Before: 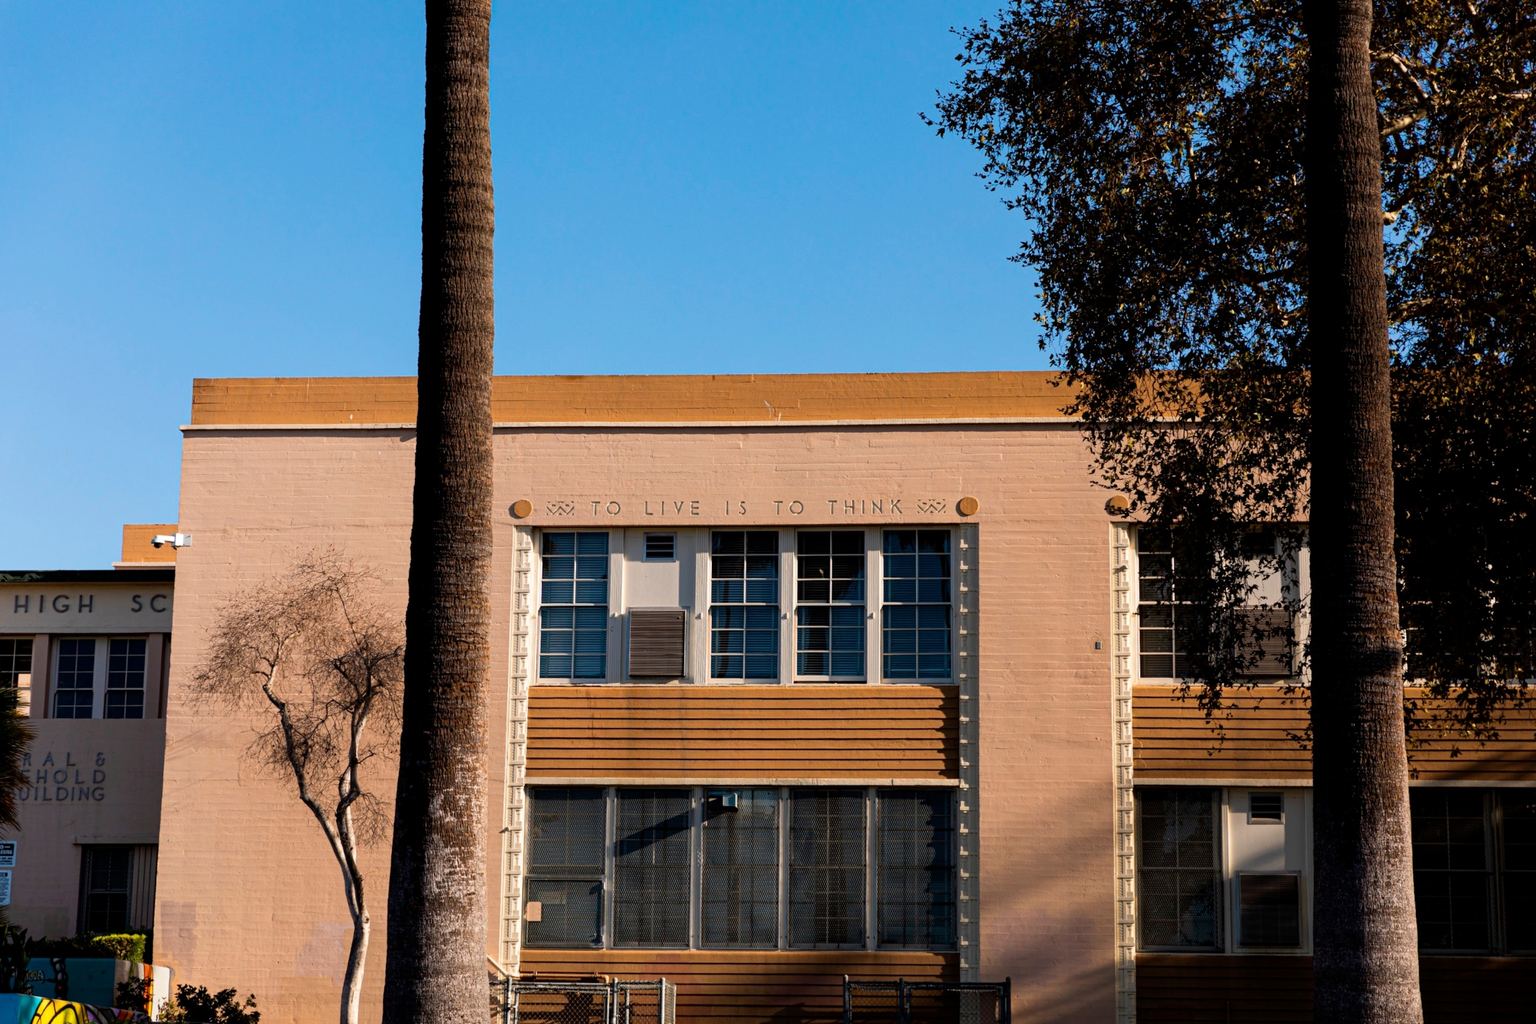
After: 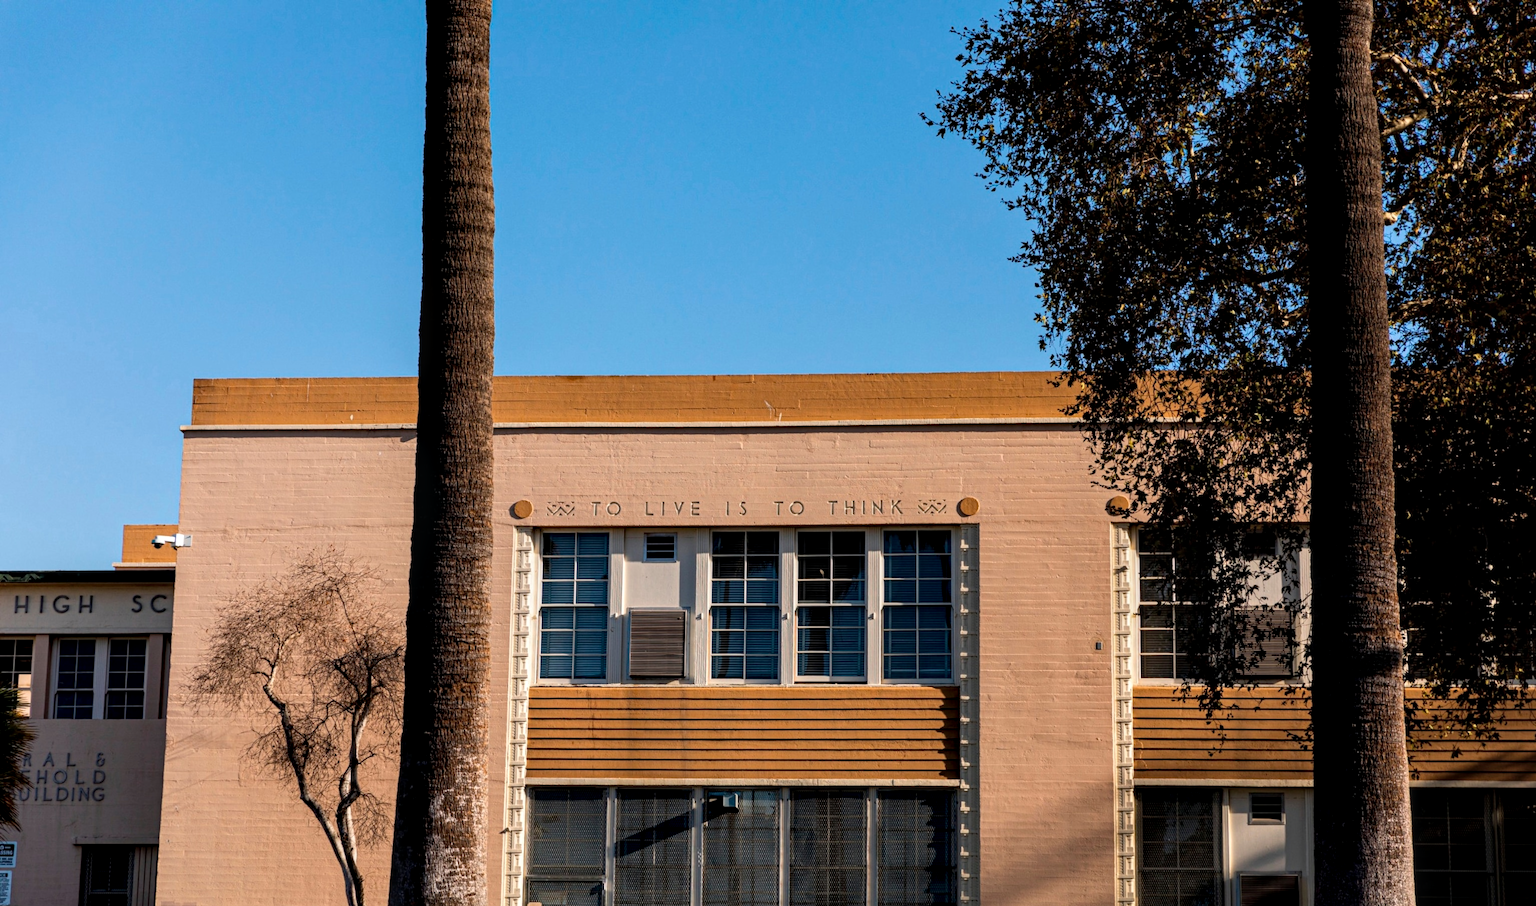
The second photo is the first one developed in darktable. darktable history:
local contrast: on, module defaults
contrast equalizer: octaves 7, y [[0.6 ×6], [0.55 ×6], [0 ×6], [0 ×6], [0 ×6]], mix 0.15
crop and rotate: top 0%, bottom 11.49%
